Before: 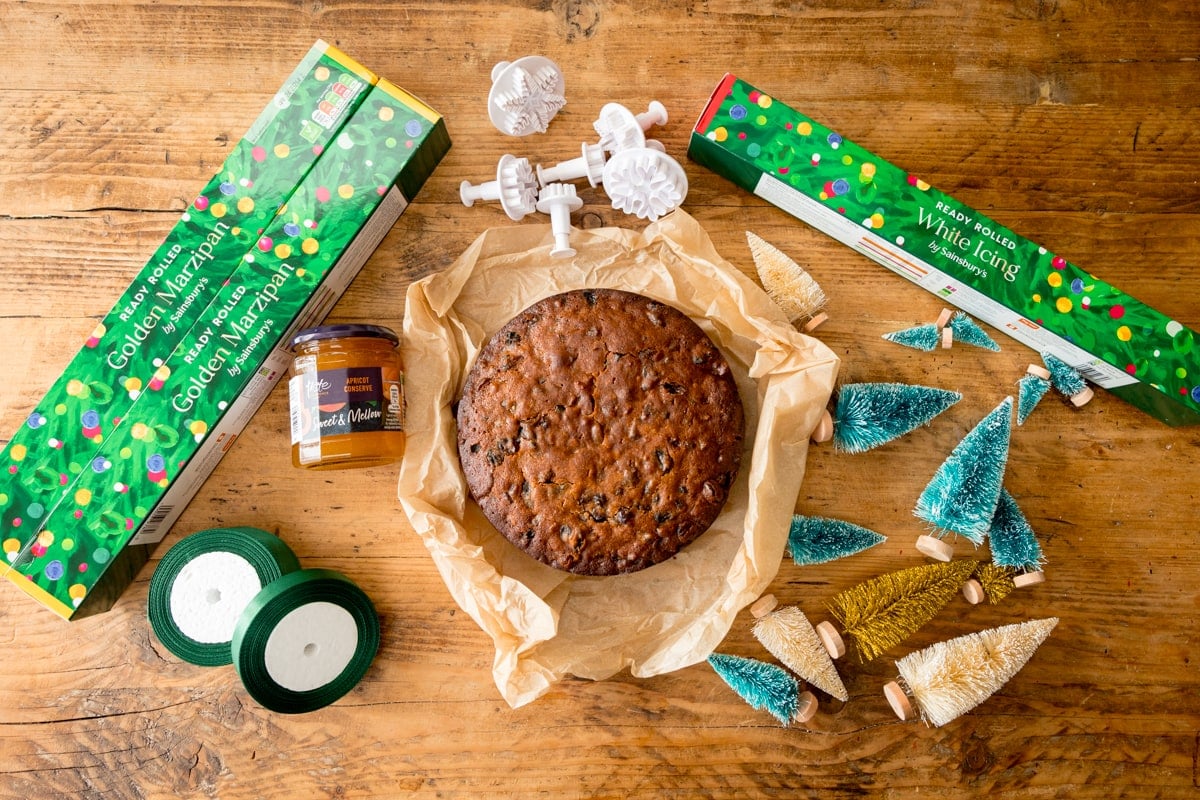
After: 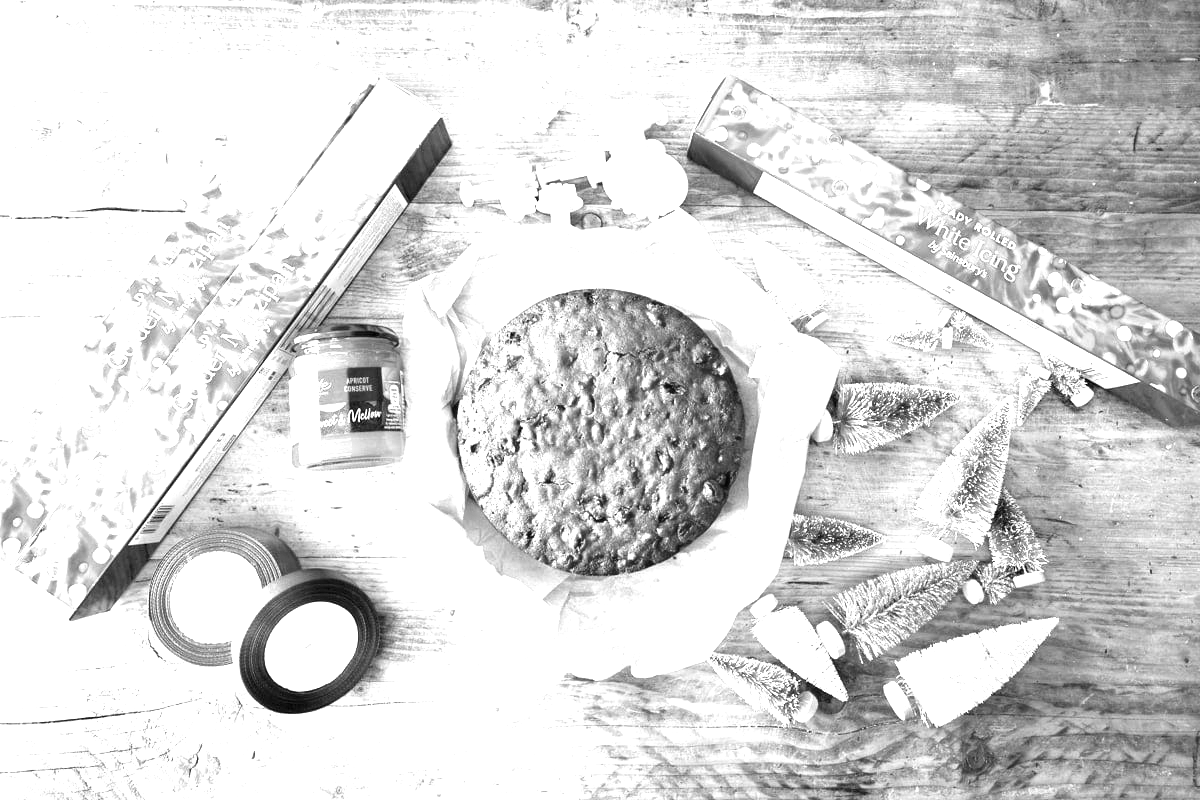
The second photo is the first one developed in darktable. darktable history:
exposure: exposure 2 EV, compensate exposure bias true, compensate highlight preservation false
monochrome: a 2.21, b -1.33, size 2.2
